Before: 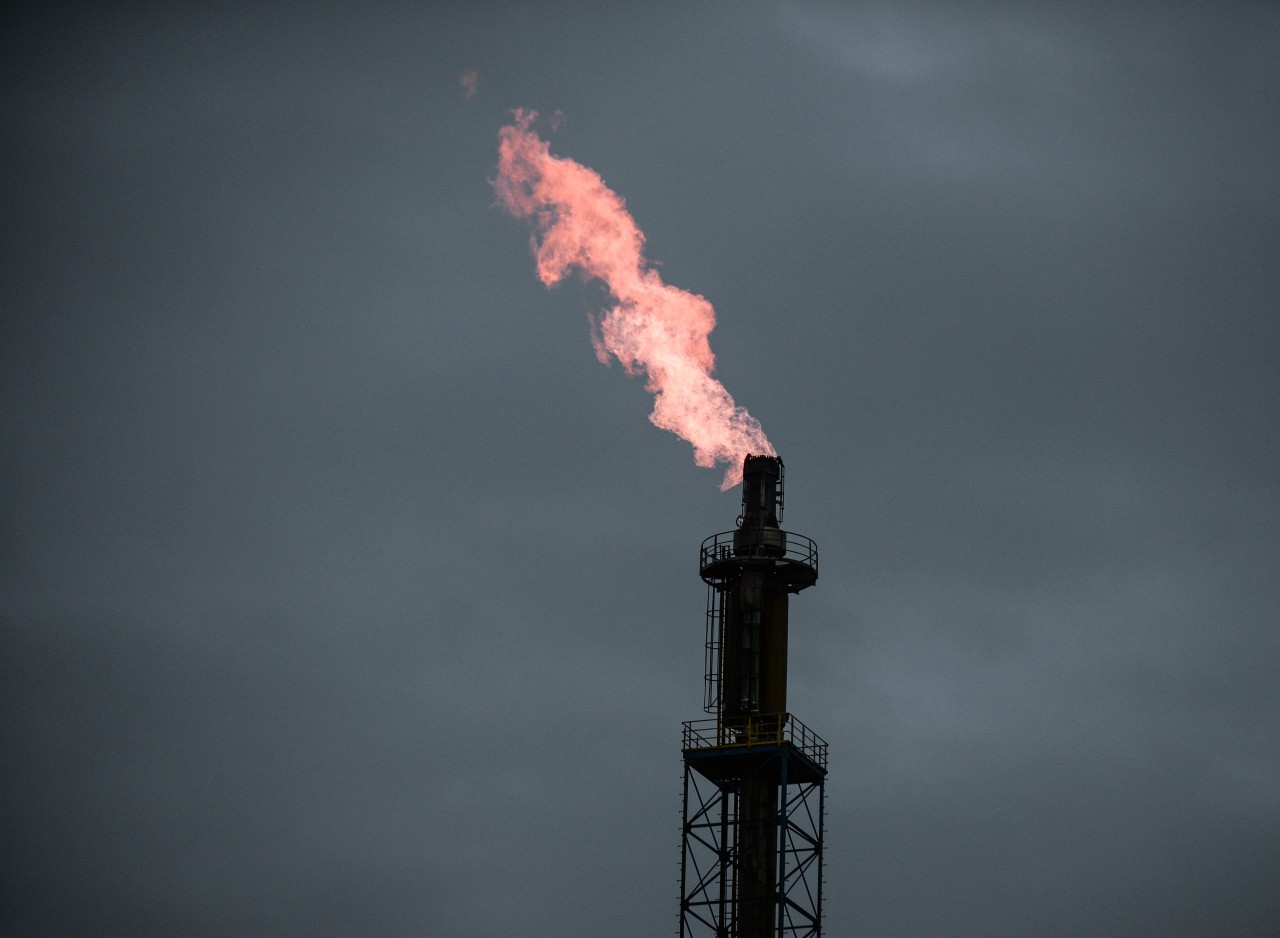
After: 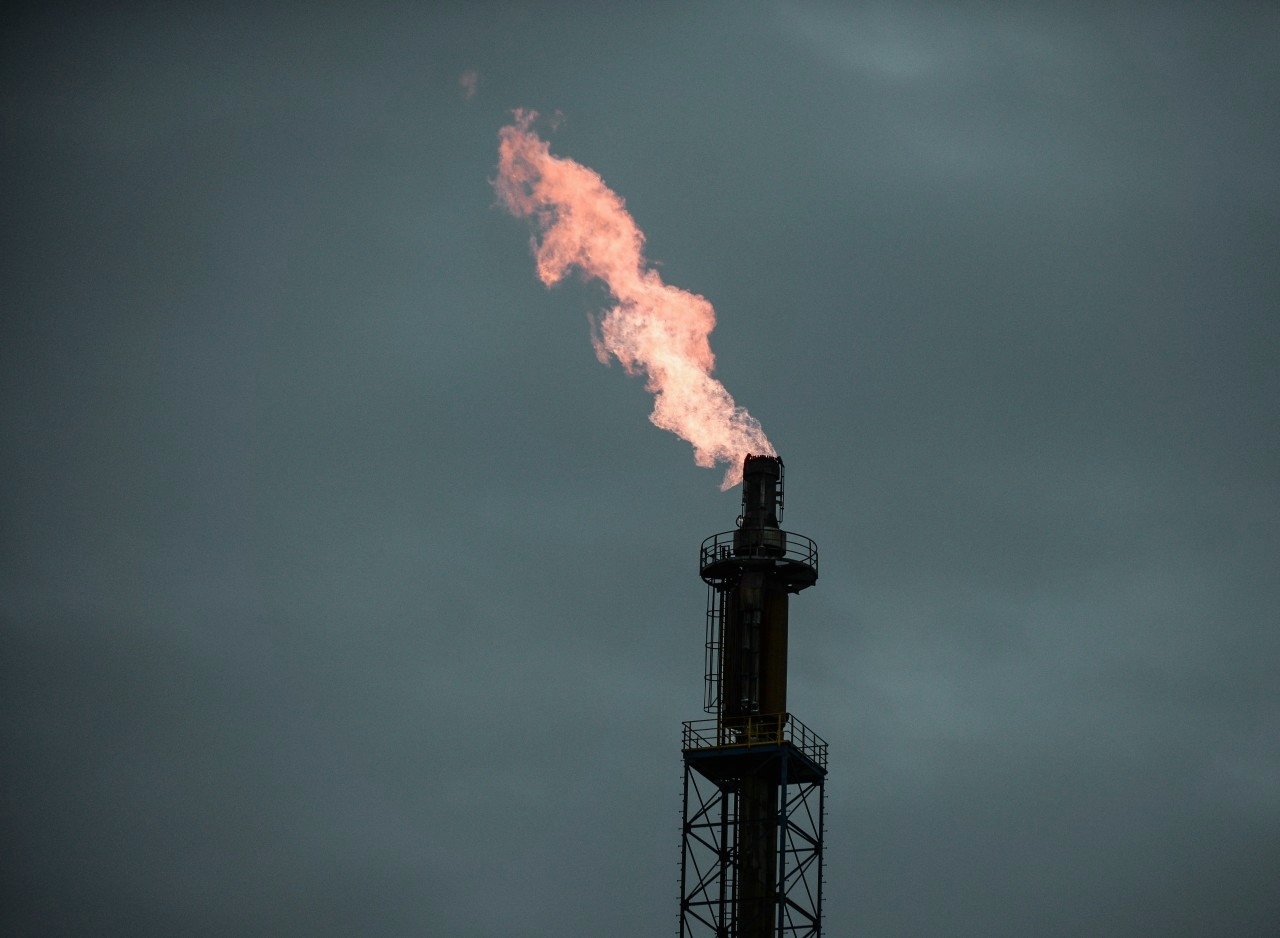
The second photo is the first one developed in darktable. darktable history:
shadows and highlights: shadows 20.97, highlights -36.24, soften with gaussian
exposure: exposure 0.081 EV, compensate highlight preservation false
color correction: highlights a* -8.06, highlights b* 3.67
